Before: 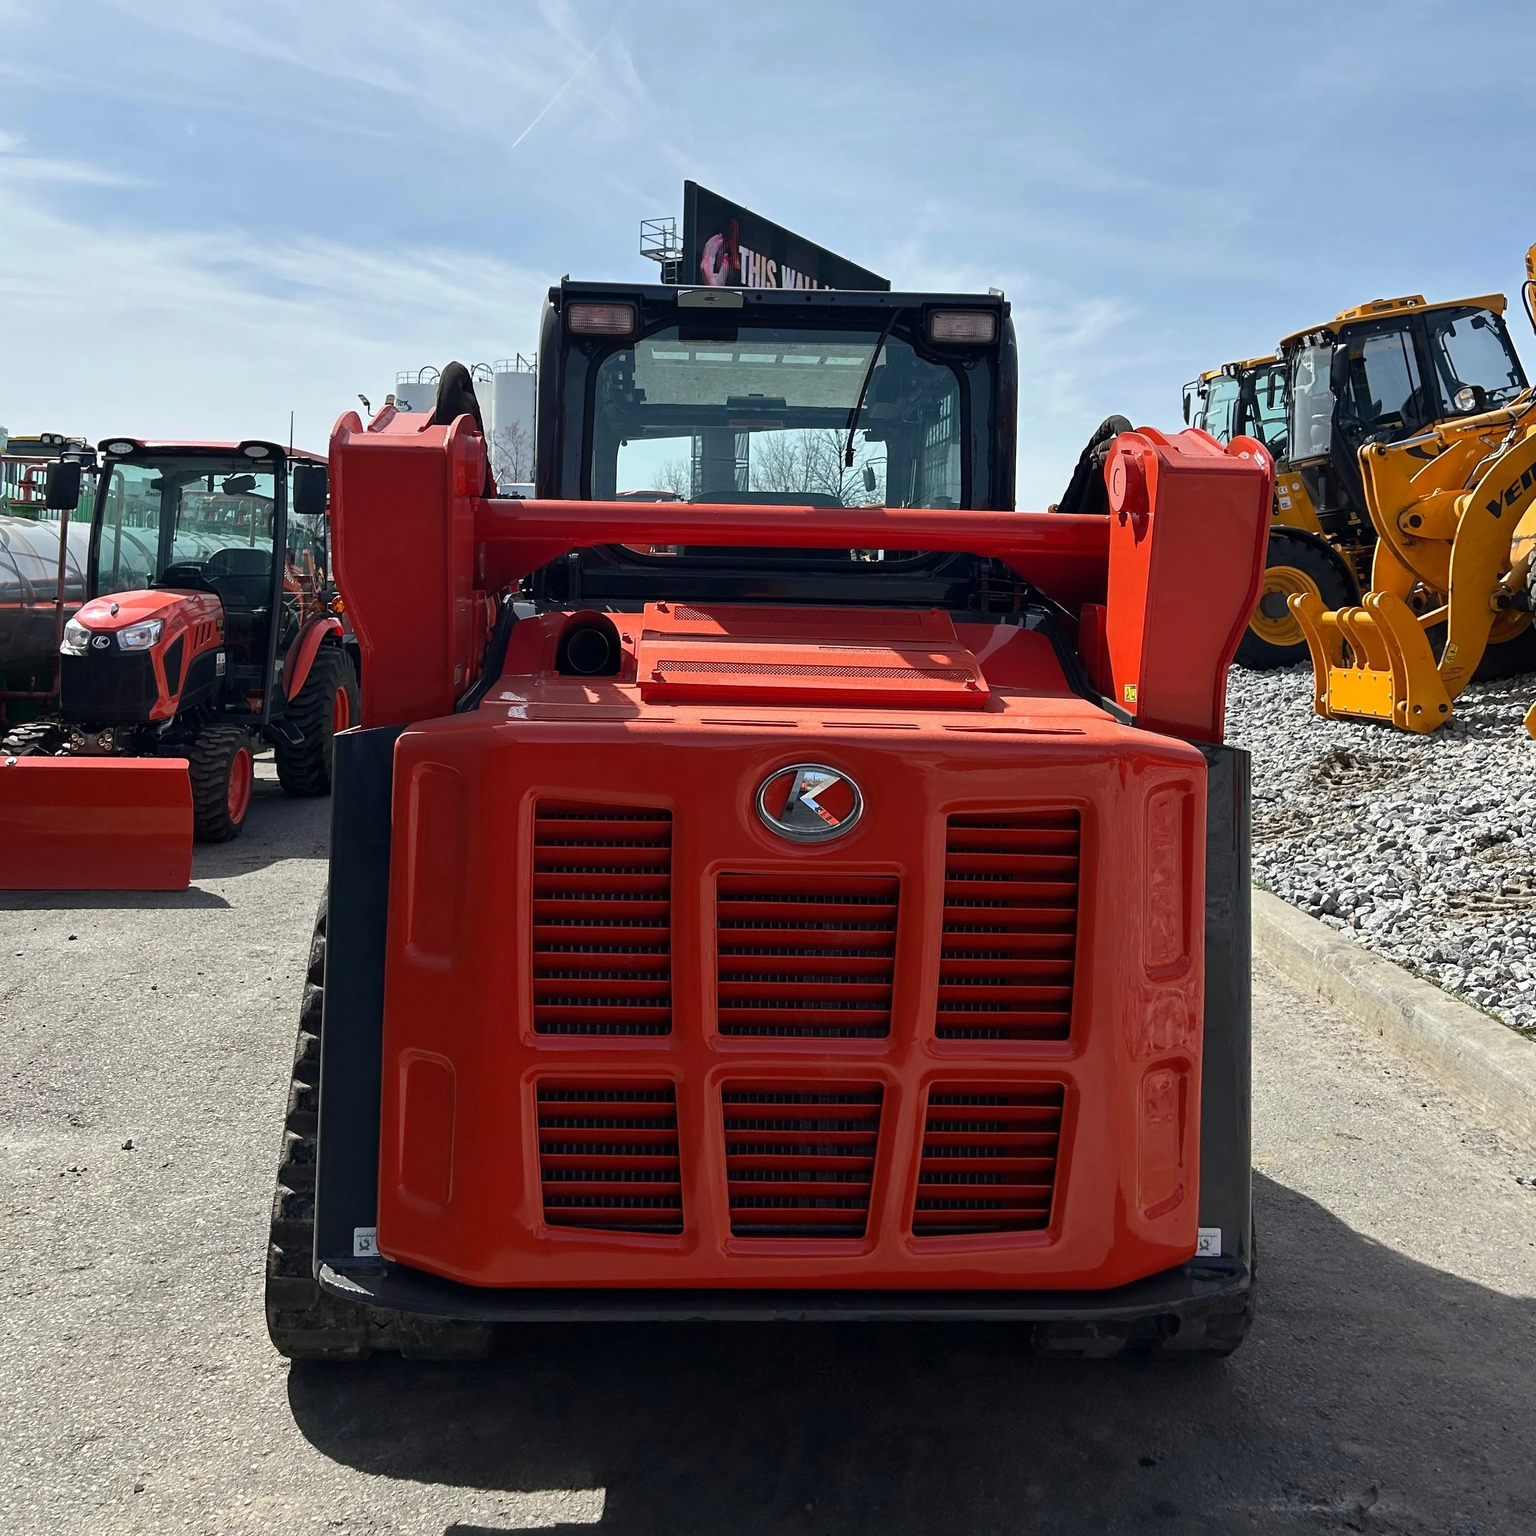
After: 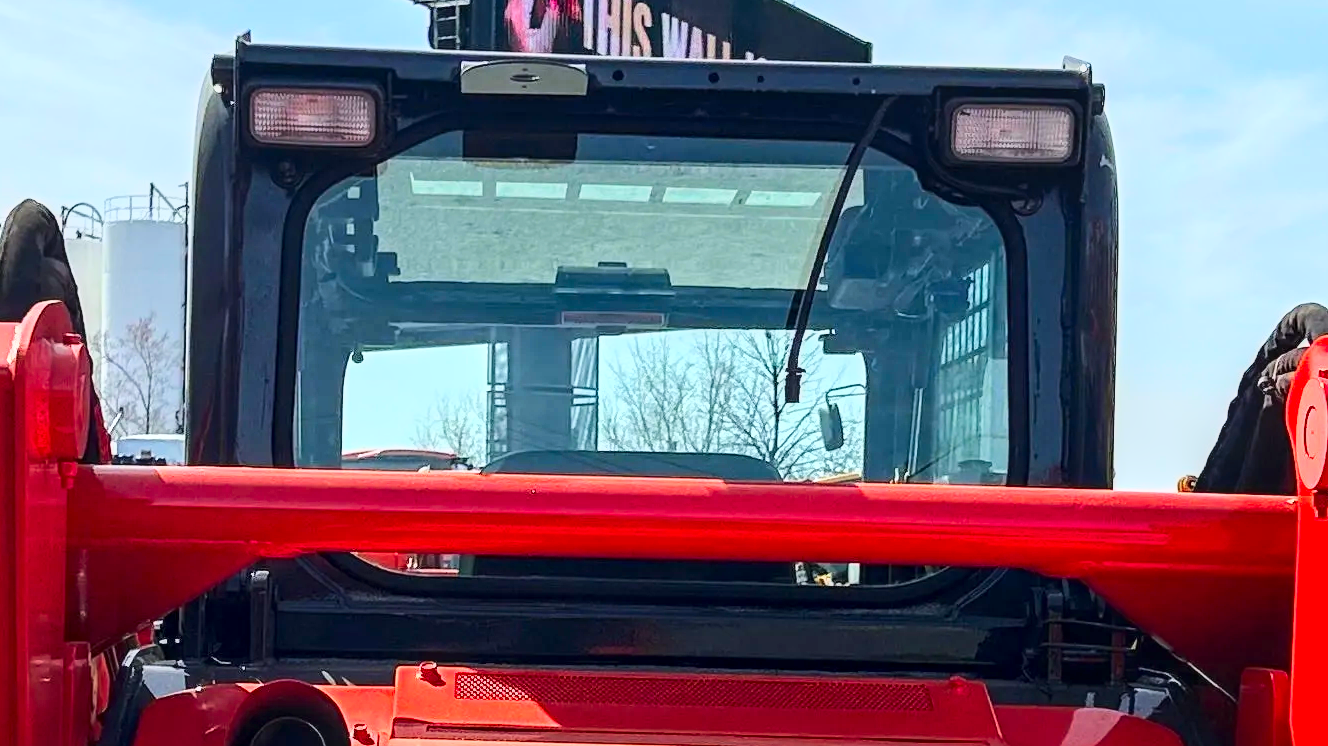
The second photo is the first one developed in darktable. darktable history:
crop: left 28.64%, top 16.832%, right 26.637%, bottom 58.055%
base curve: curves: ch0 [(0, 0) (0.025, 0.046) (0.112, 0.277) (0.467, 0.74) (0.814, 0.929) (1, 0.942)]
contrast brightness saturation: brightness -0.02, saturation 0.35
local contrast: on, module defaults
